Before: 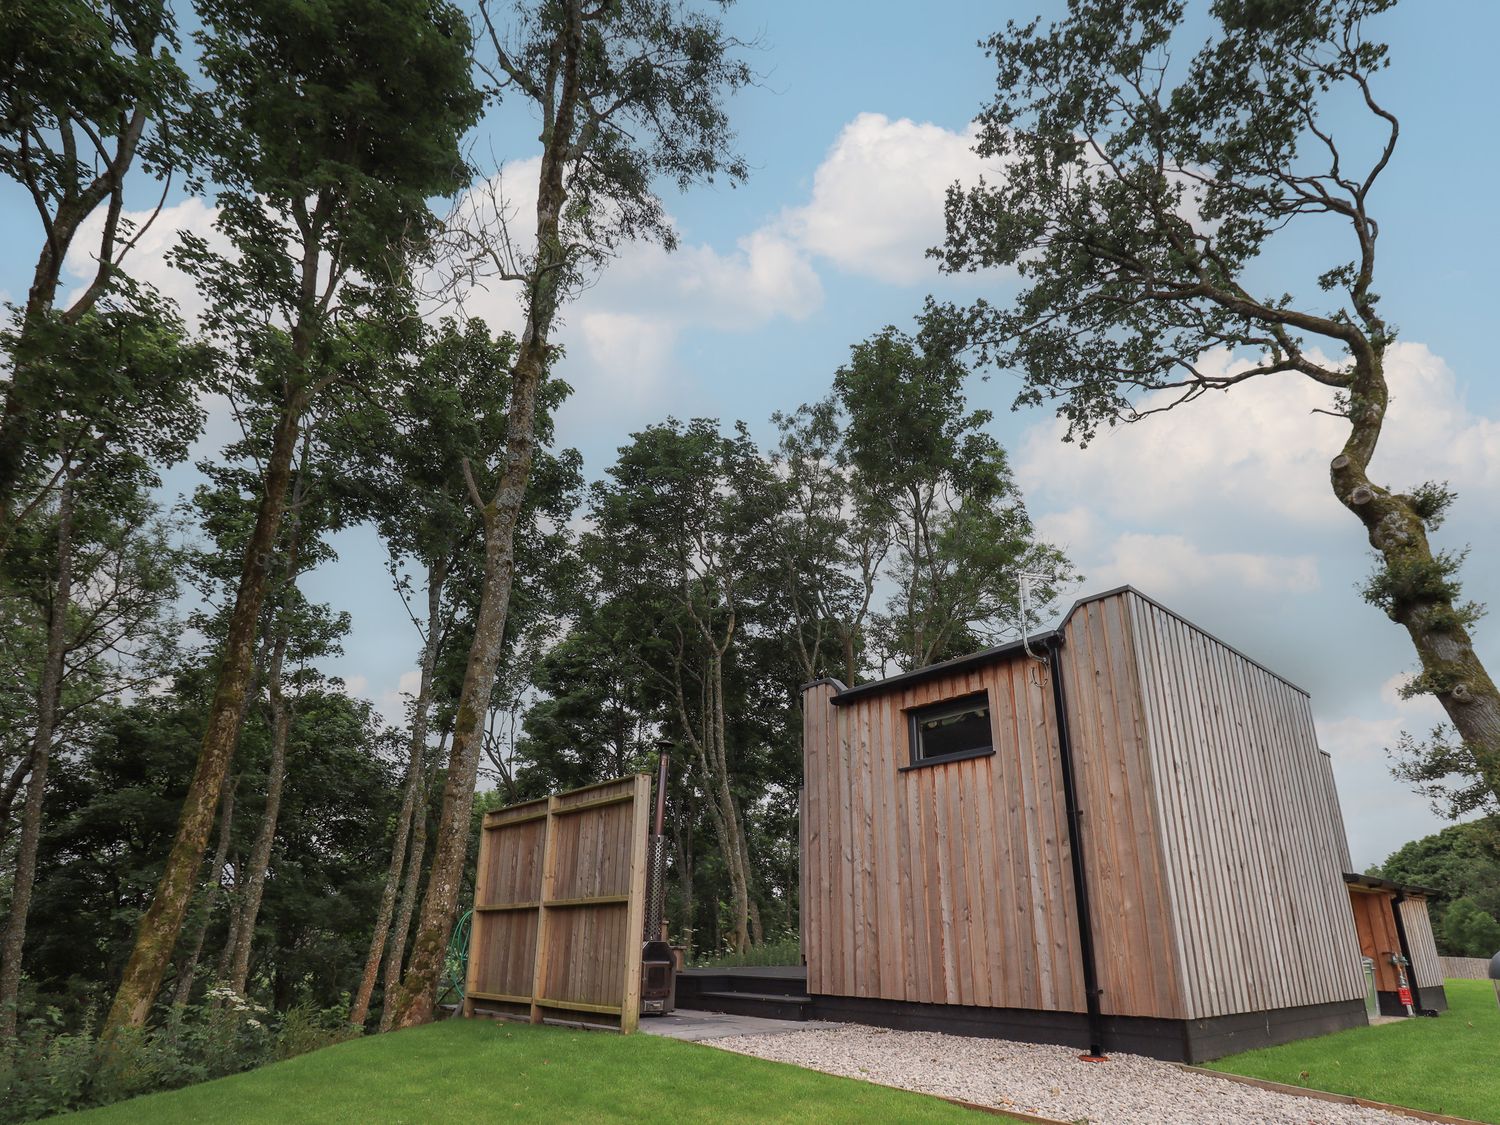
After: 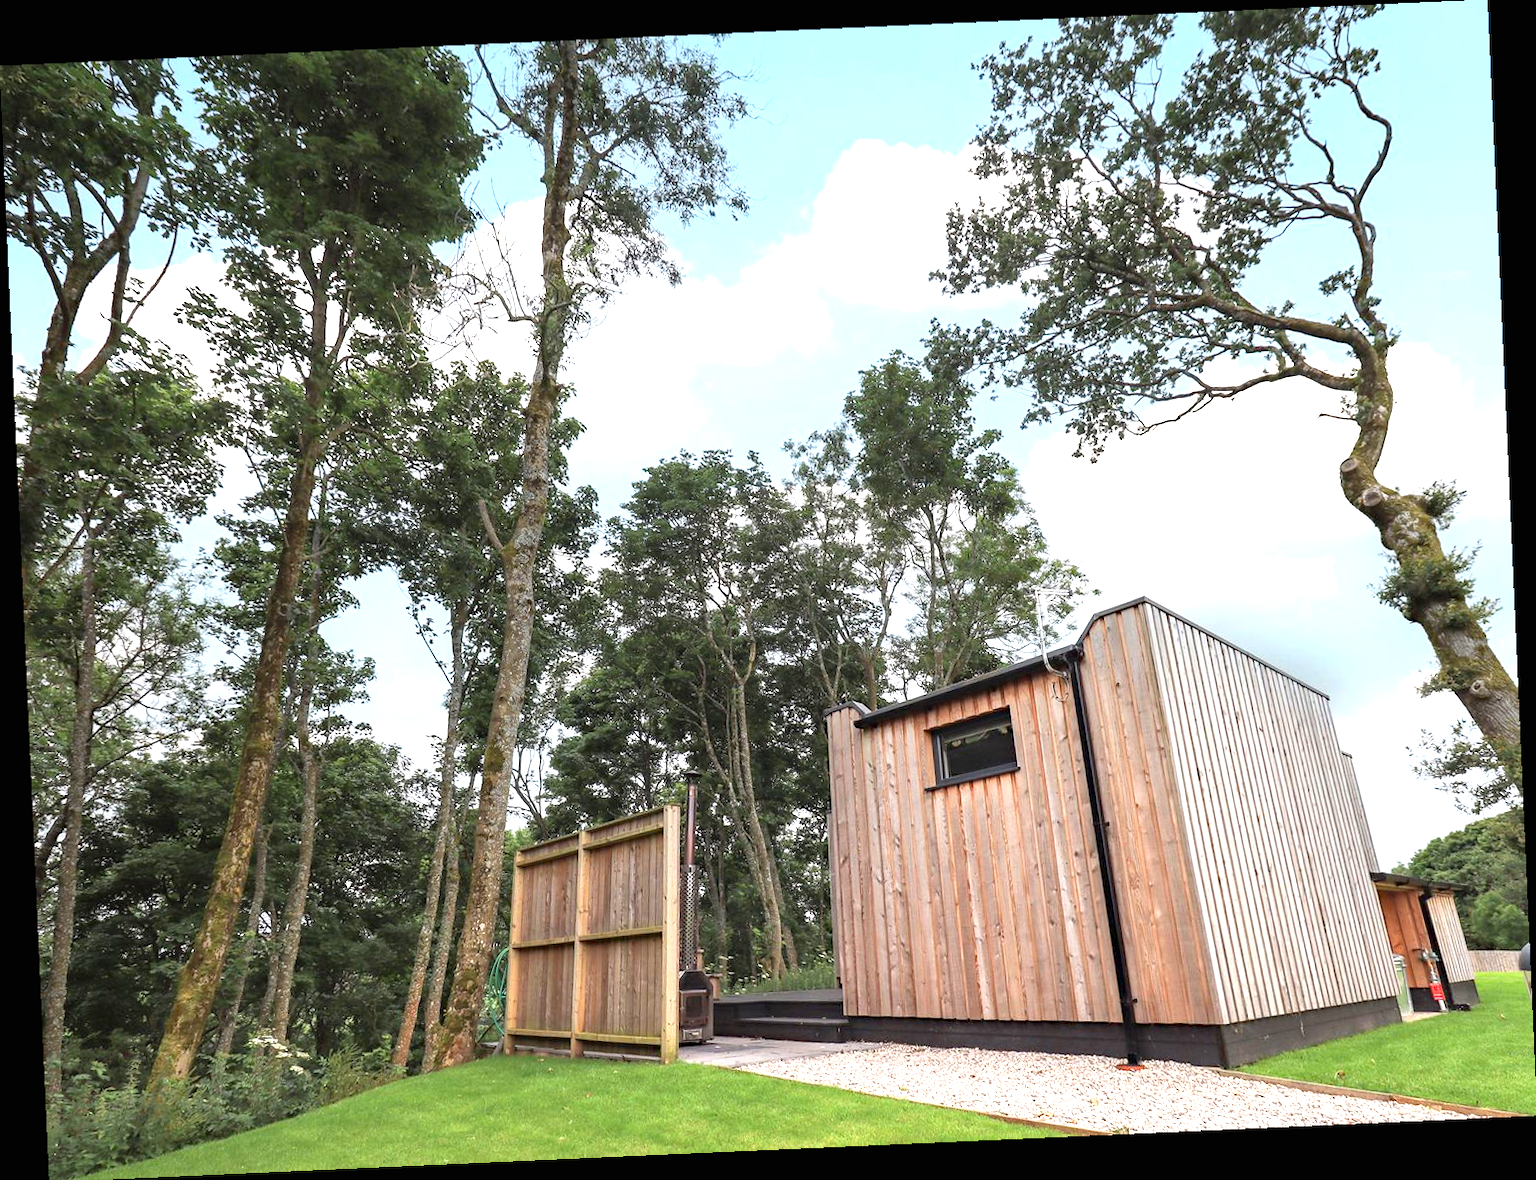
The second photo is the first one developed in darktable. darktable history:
exposure: black level correction 0, exposure 1.4 EV, compensate highlight preservation false
haze removal: compatibility mode true, adaptive false
rotate and perspective: rotation -2.56°, automatic cropping off
